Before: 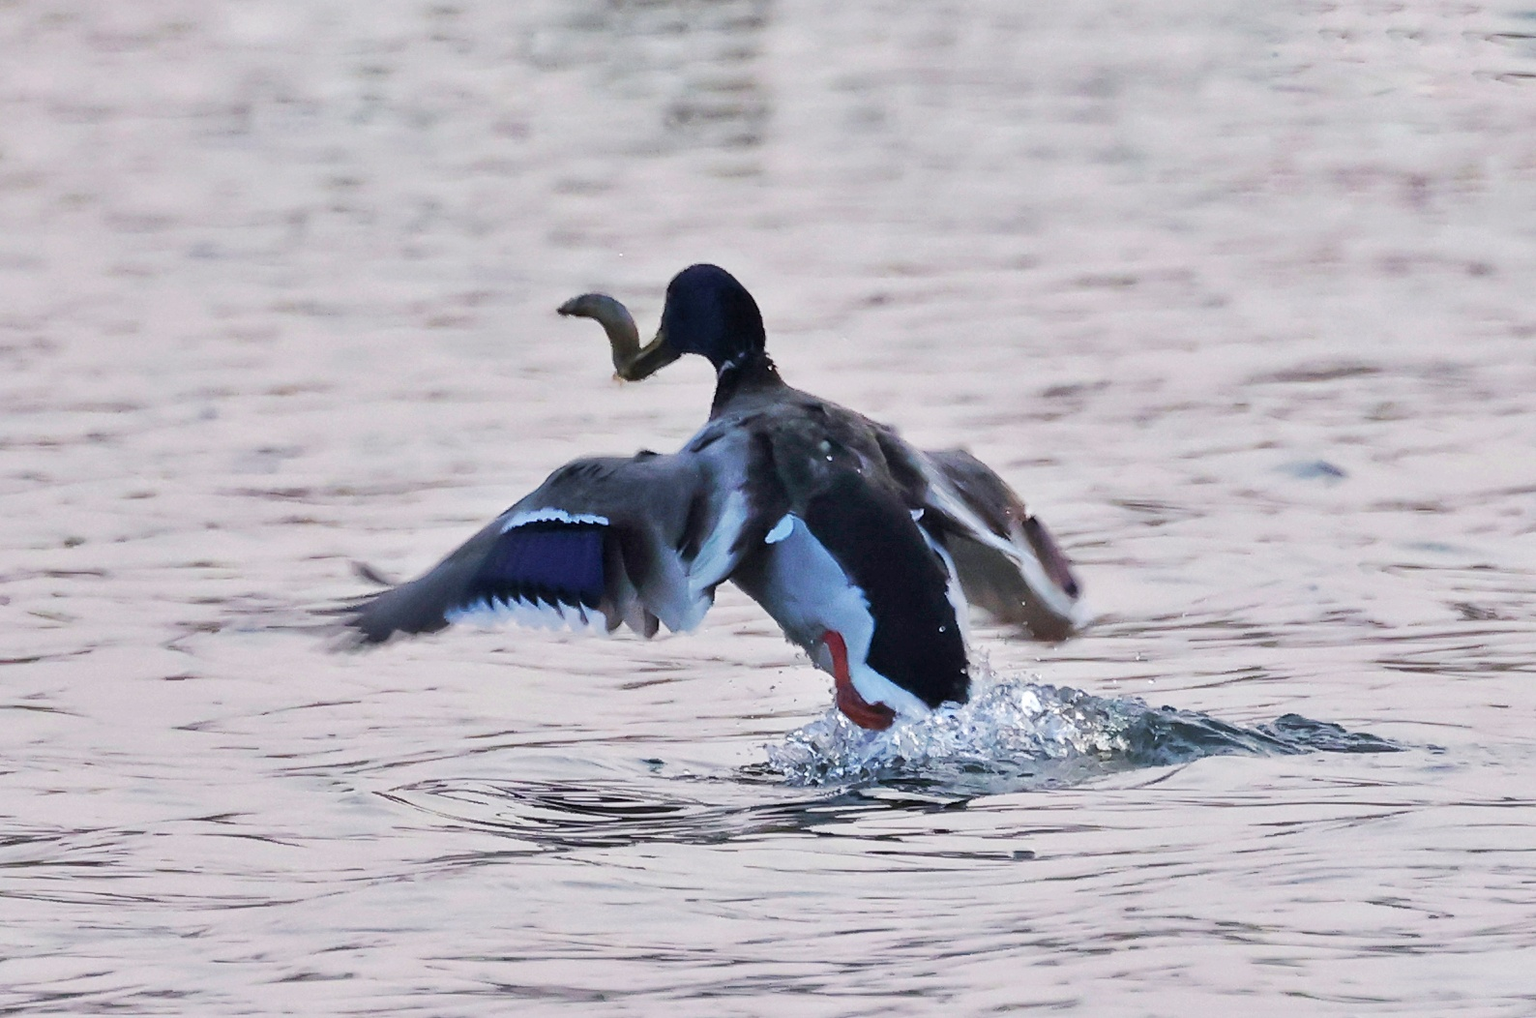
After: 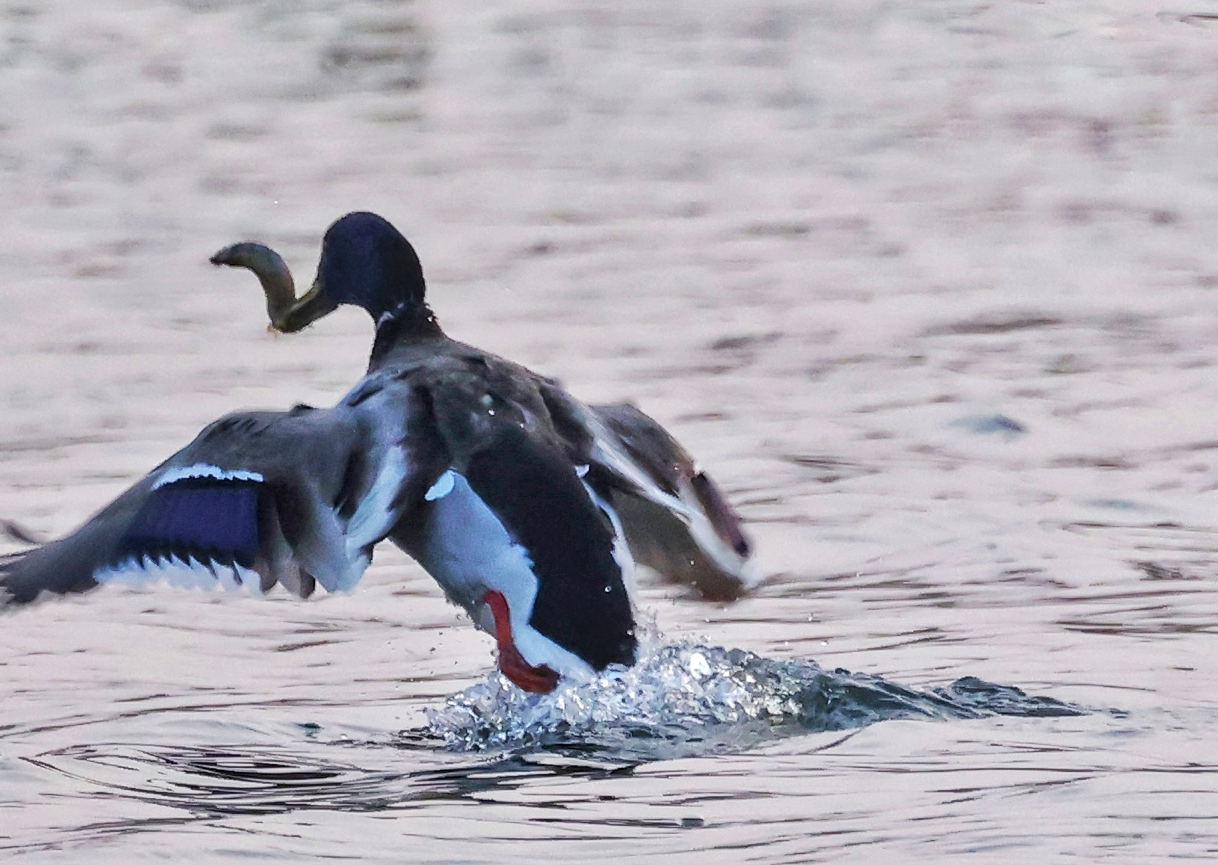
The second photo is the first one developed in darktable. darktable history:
local contrast: detail 110%
contrast equalizer: octaves 7, y [[0.6 ×6], [0.55 ×6], [0 ×6], [0 ×6], [0 ×6]], mix 0.3
crop: left 23.095%, top 5.827%, bottom 11.854%
